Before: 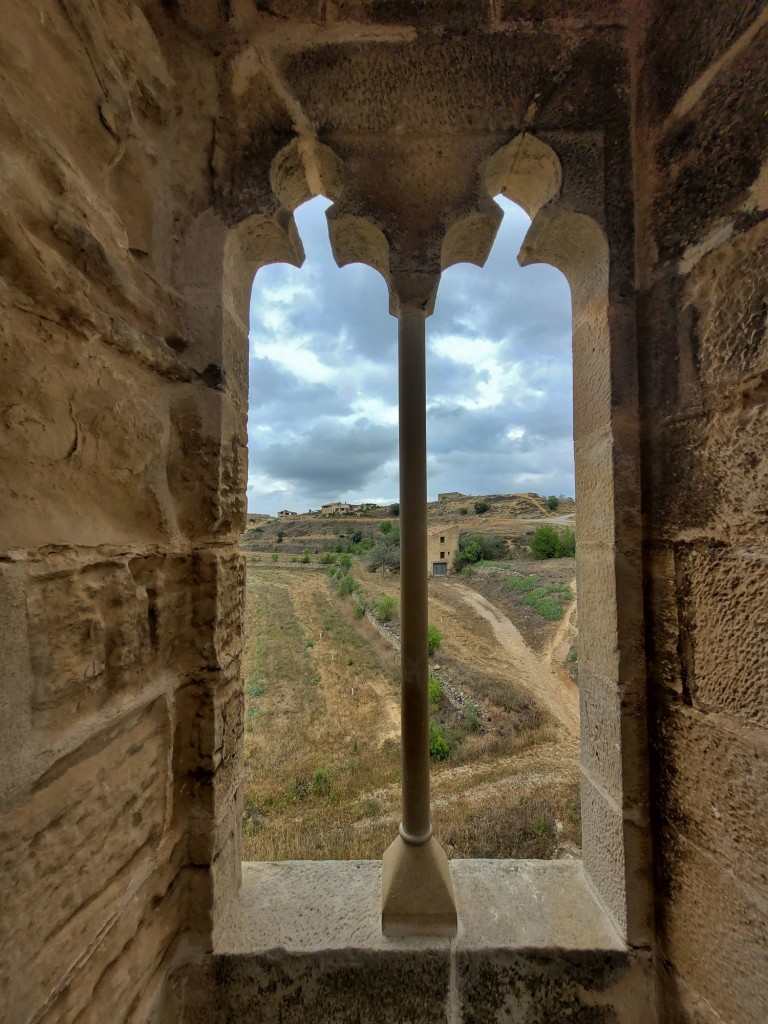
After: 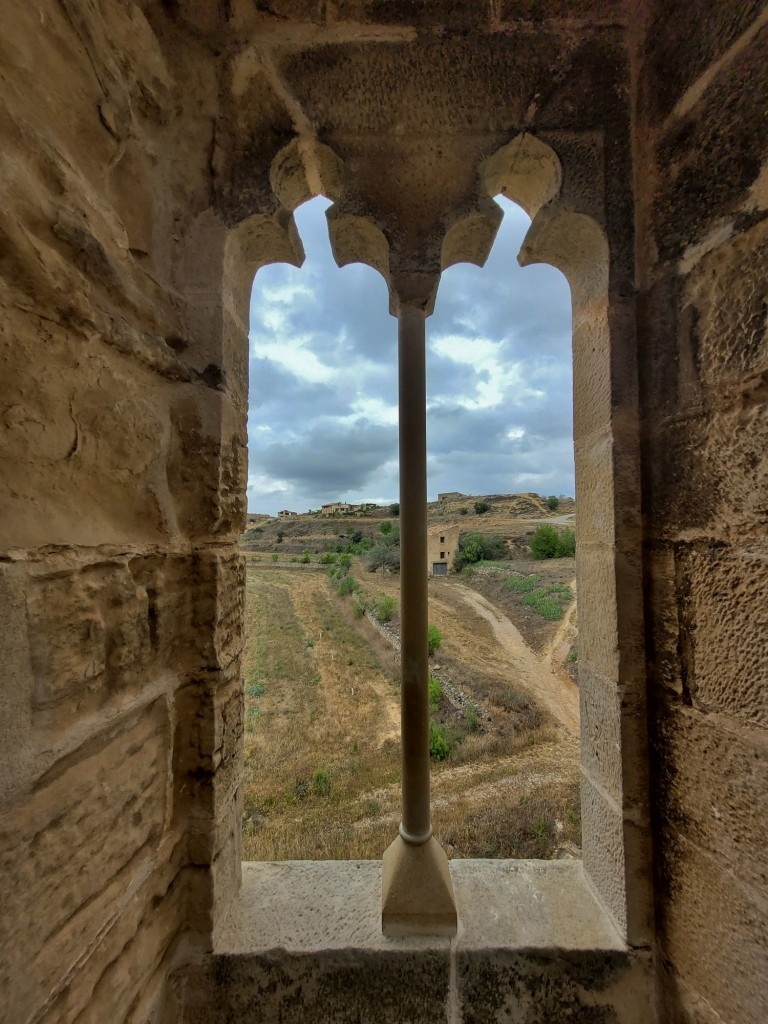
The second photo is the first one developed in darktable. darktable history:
shadows and highlights: shadows -19.99, white point adjustment -2.03, highlights -34.85
